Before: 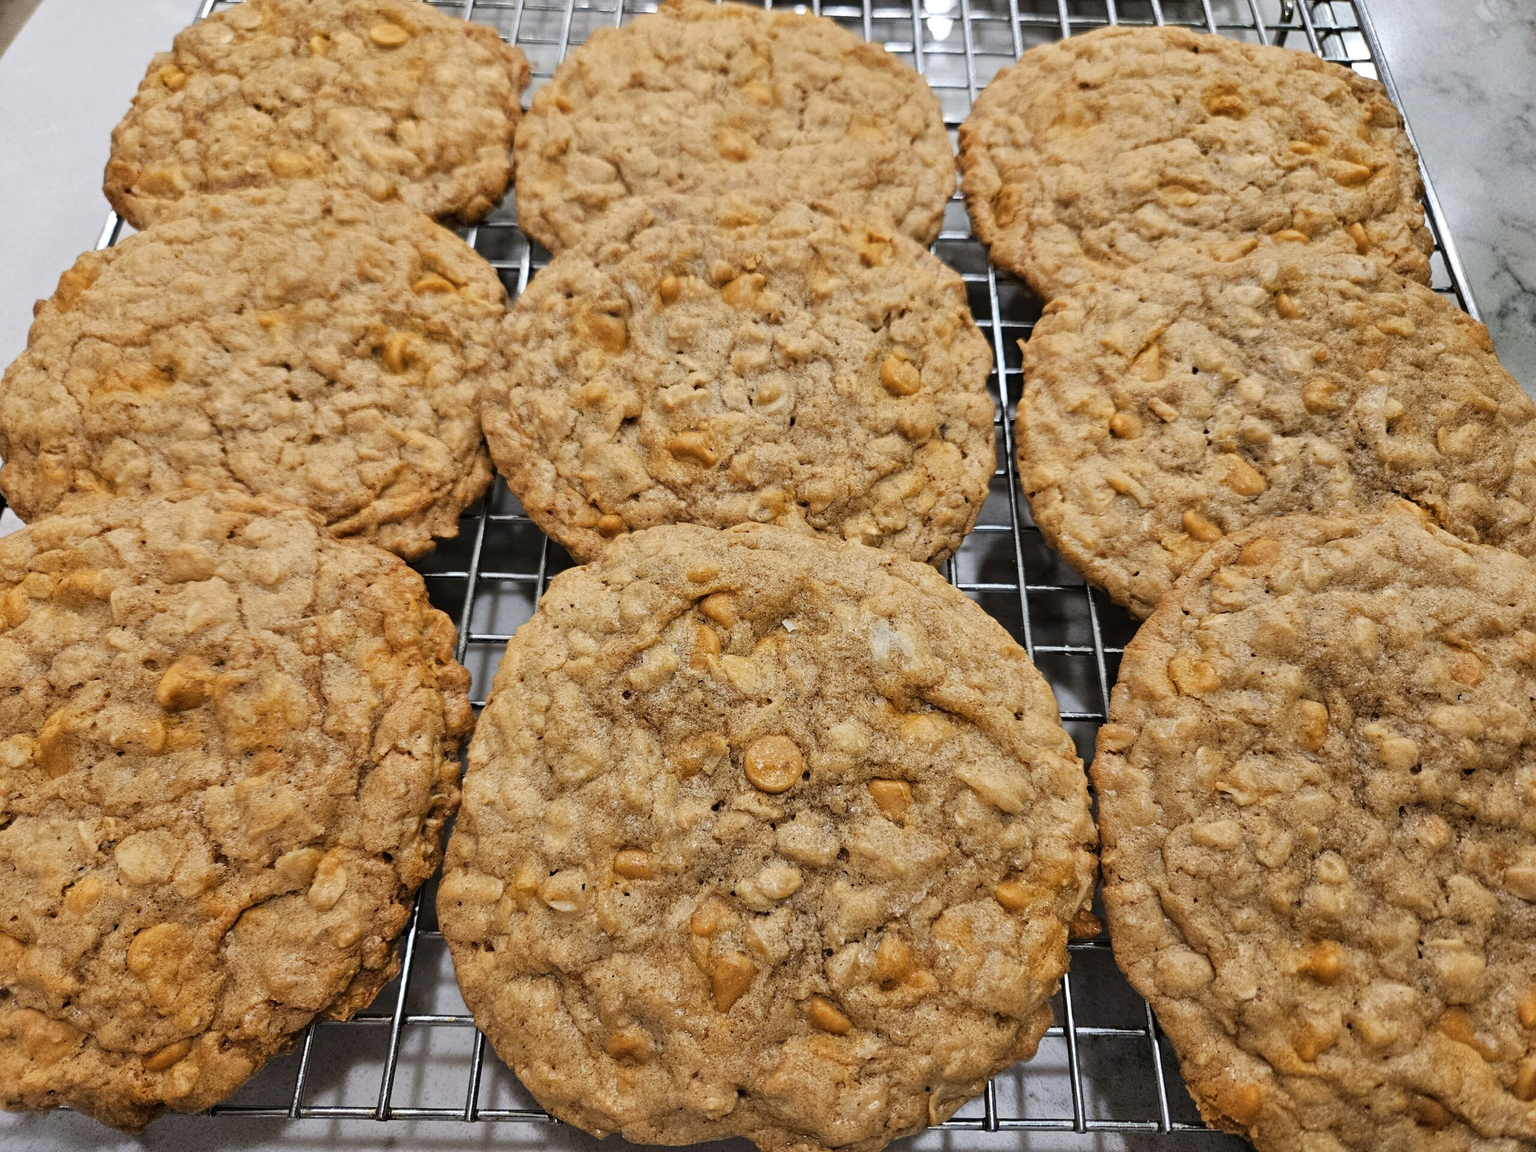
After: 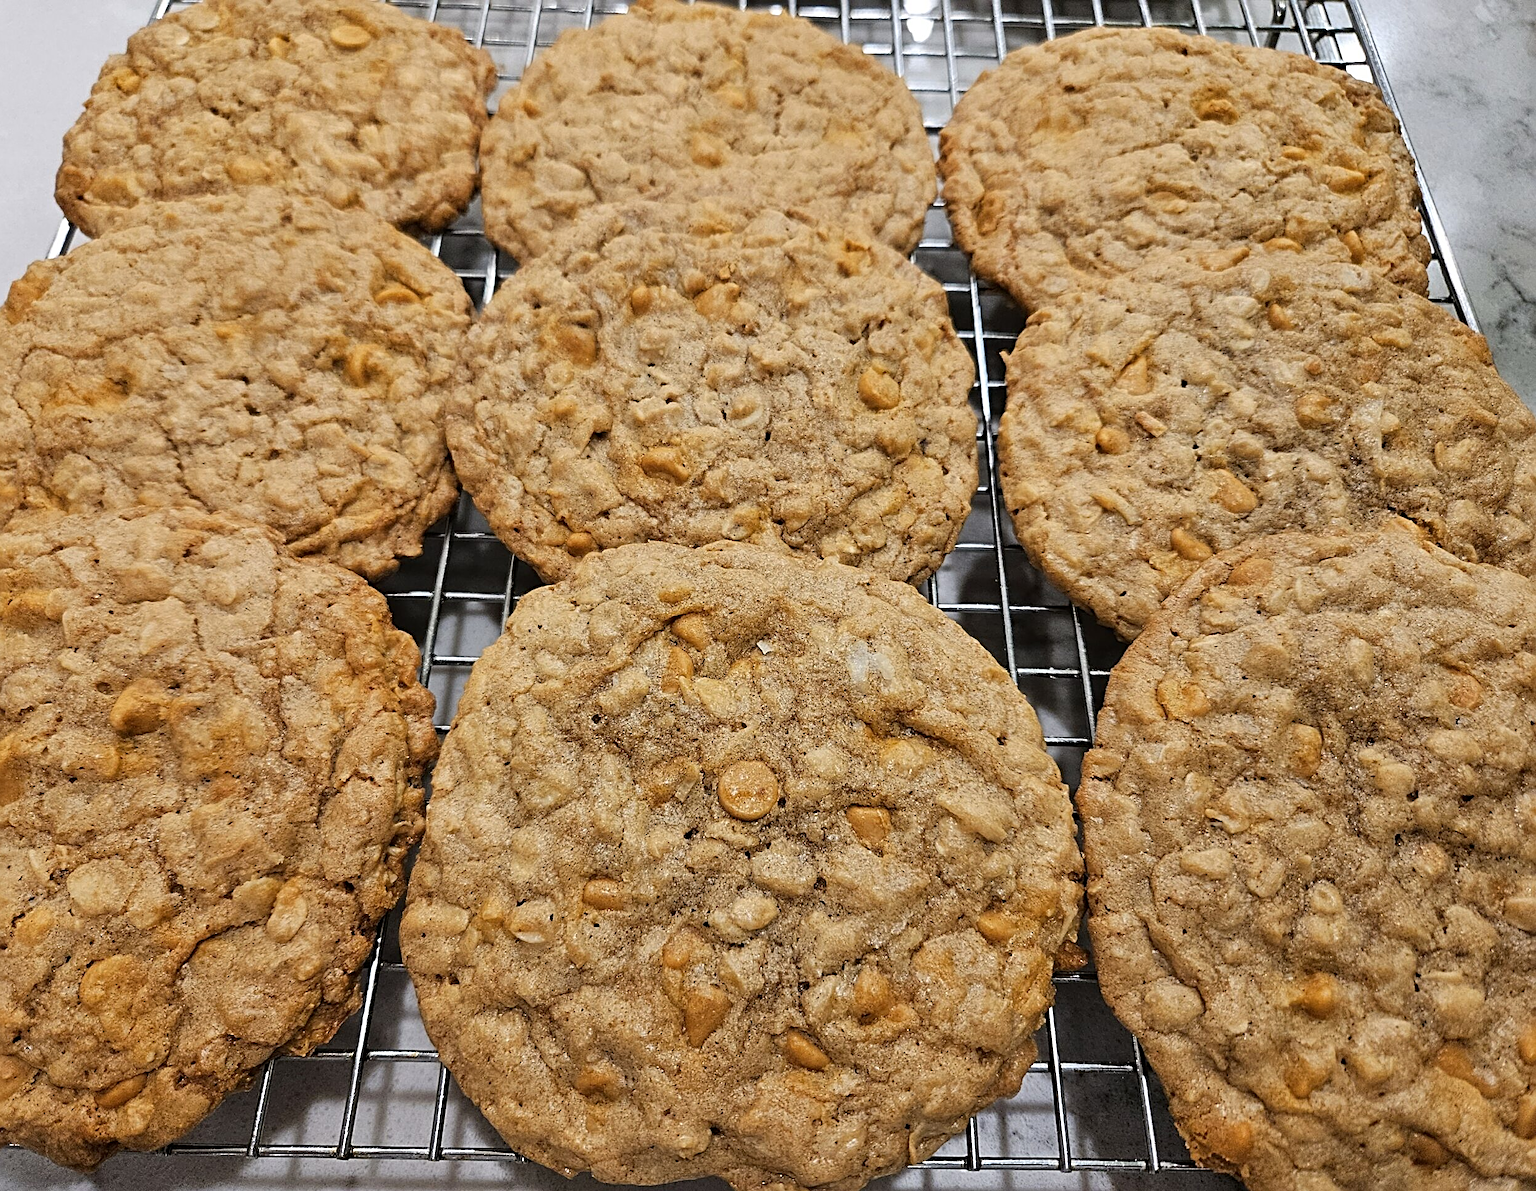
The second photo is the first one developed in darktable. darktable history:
crop and rotate: left 3.319%
sharpen: radius 2.598, amount 0.699
